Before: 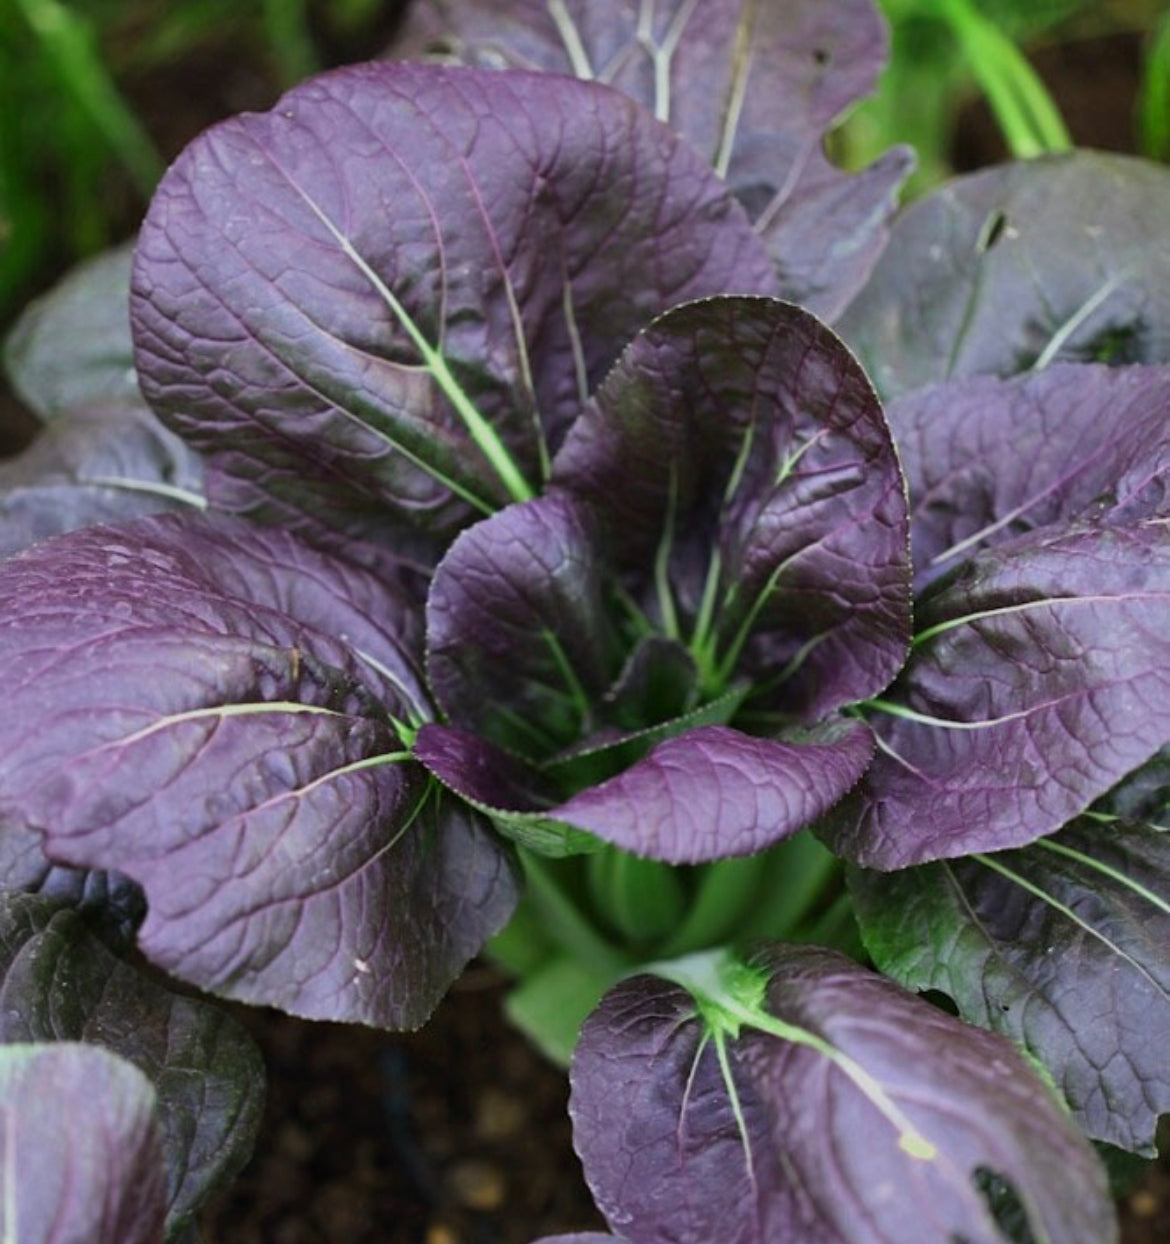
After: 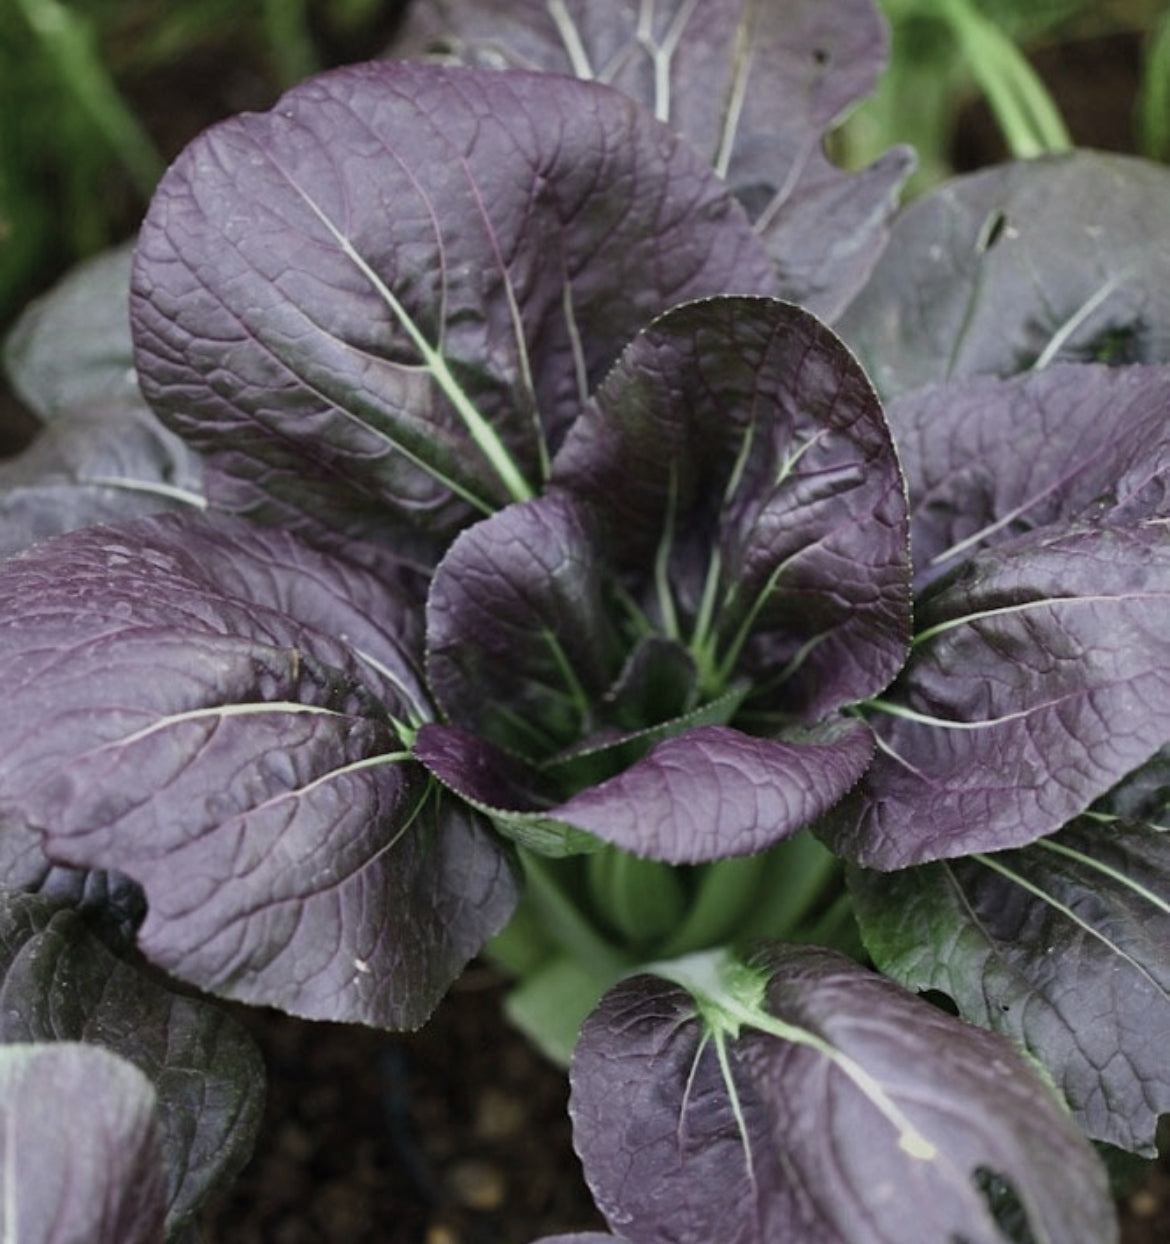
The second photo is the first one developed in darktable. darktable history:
white balance: red 1, blue 1
color correction: saturation 0.5
color balance rgb: perceptual saturation grading › global saturation 20%, perceptual saturation grading › highlights -25%, perceptual saturation grading › shadows 25%
